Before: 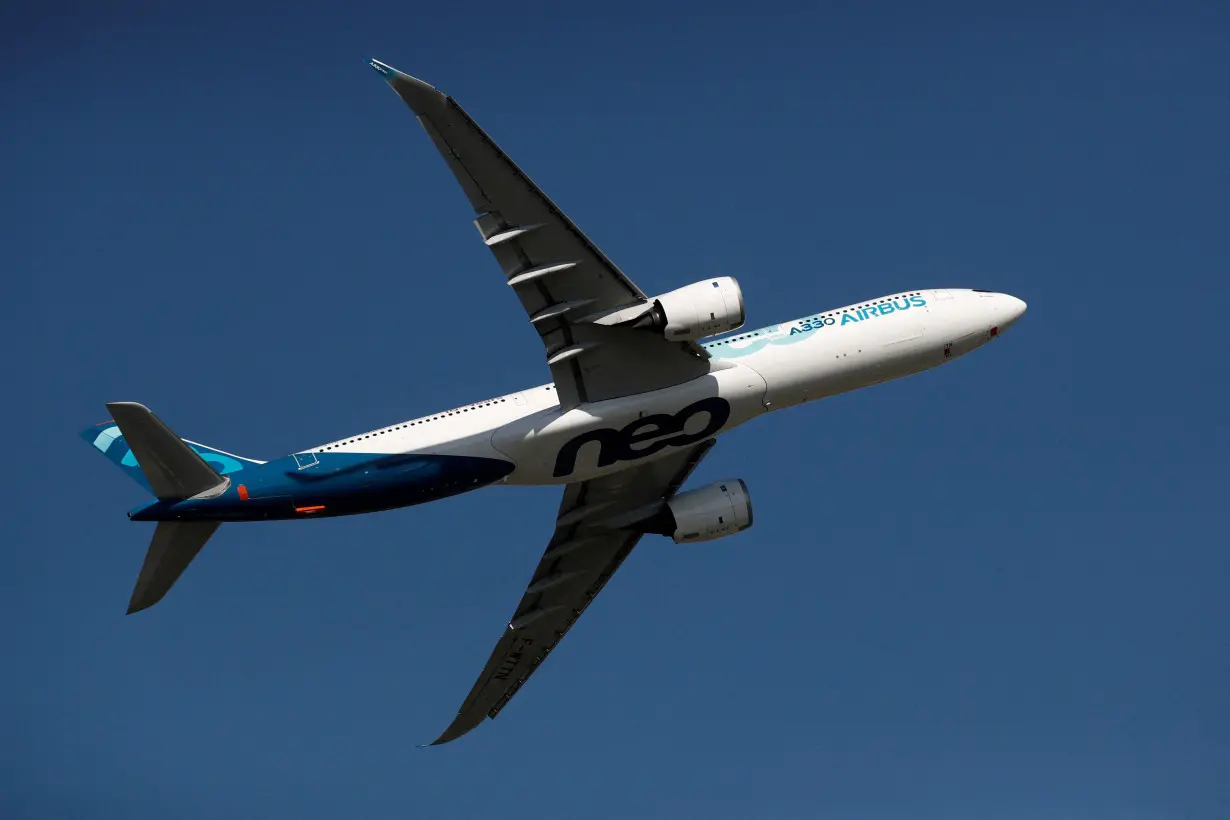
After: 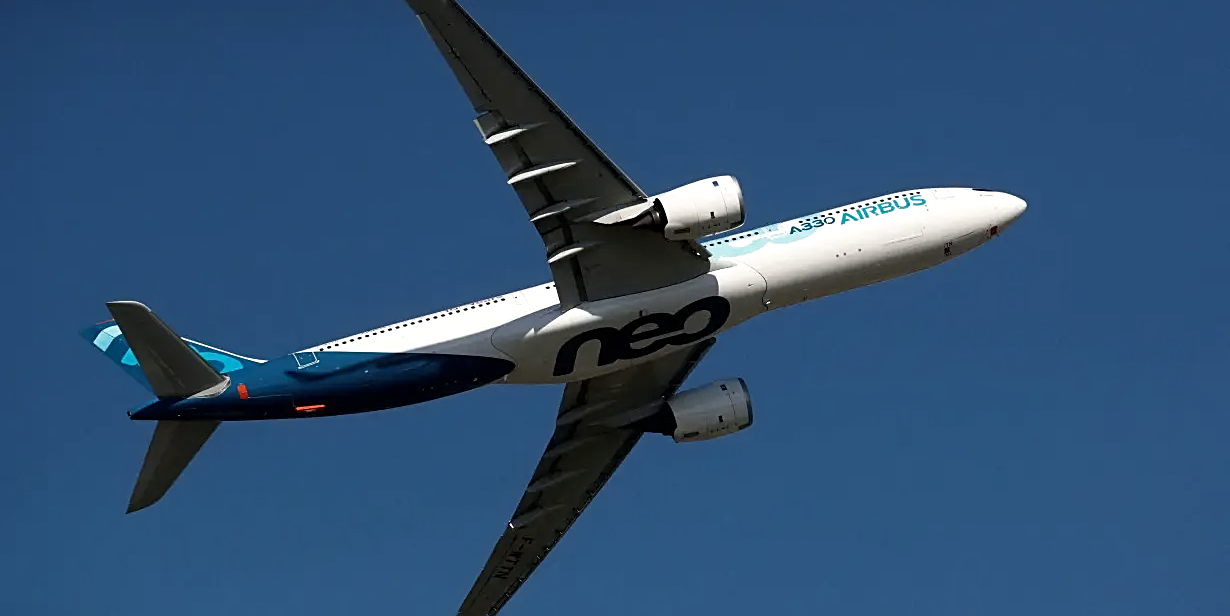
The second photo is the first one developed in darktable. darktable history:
crop and rotate: top 12.371%, bottom 12.502%
velvia: on, module defaults
contrast equalizer: y [[0.5 ×6], [0.5 ×6], [0.5 ×6], [0 ×6], [0, 0, 0, 0.581, 0.011, 0]], mix 0.577
shadows and highlights: shadows -12.32, white point adjustment 3.89, highlights 28.57
sharpen: on, module defaults
